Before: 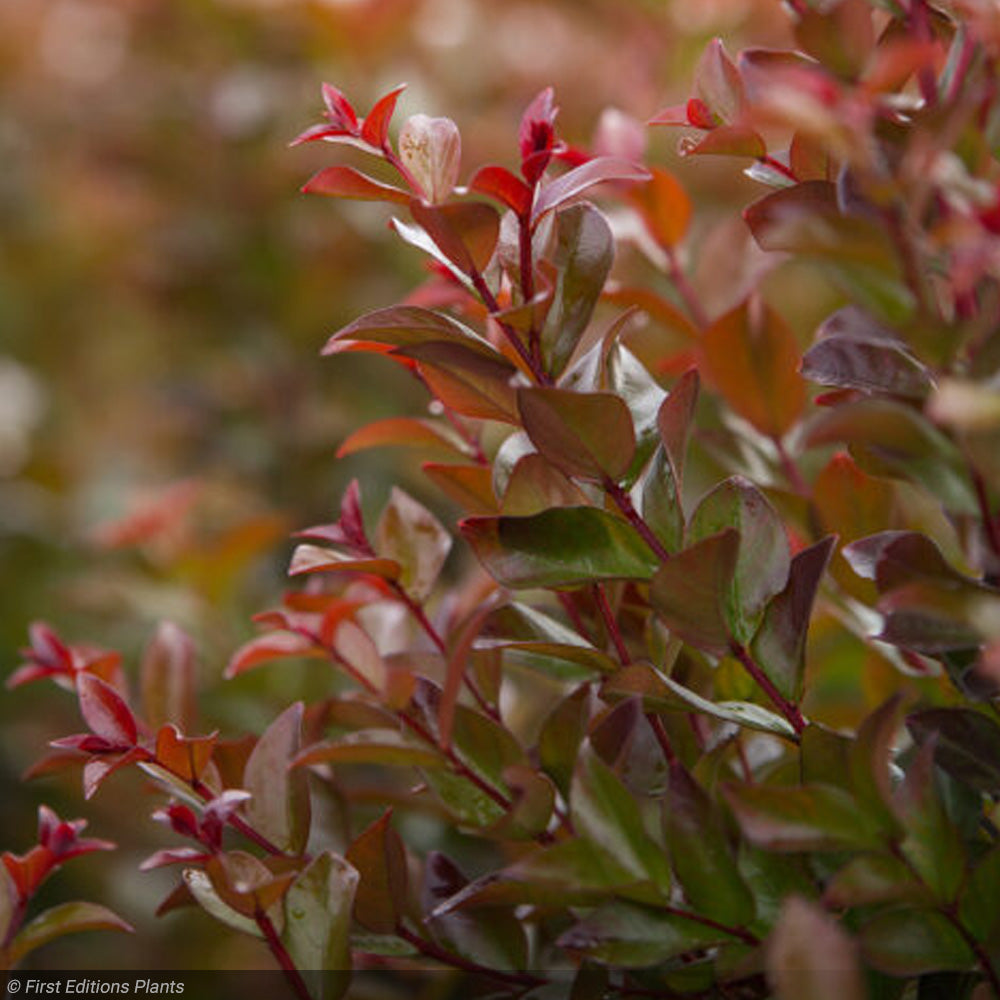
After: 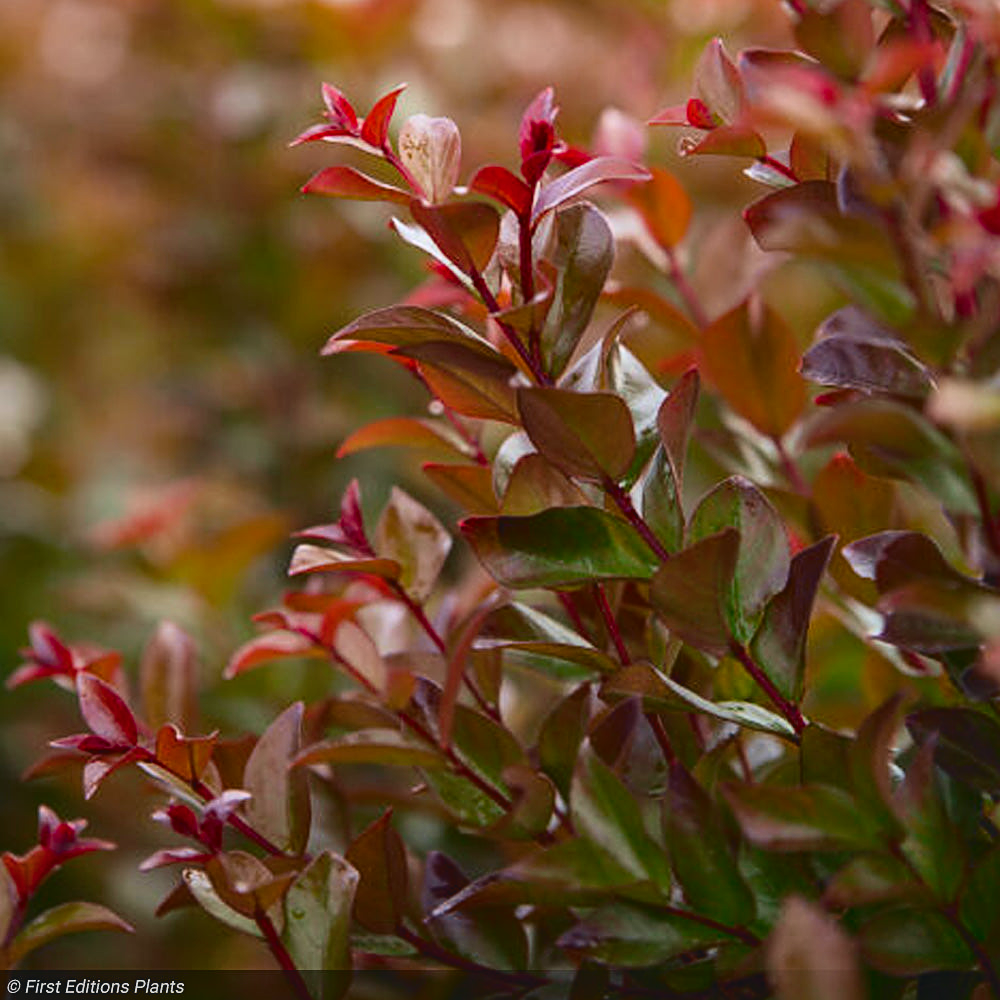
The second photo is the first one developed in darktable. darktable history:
shadows and highlights: shadows 20.79, highlights -82.08, soften with gaussian
sharpen: on, module defaults
color balance rgb: perceptual saturation grading › global saturation 25.441%
tone curve: curves: ch0 [(0, 0.047) (0.15, 0.127) (0.46, 0.466) (0.751, 0.788) (1, 0.961)]; ch1 [(0, 0) (0.43, 0.408) (0.476, 0.469) (0.505, 0.501) (0.553, 0.557) (0.592, 0.58) (0.631, 0.625) (1, 1)]; ch2 [(0, 0) (0.505, 0.495) (0.55, 0.557) (0.583, 0.573) (1, 1)], color space Lab, independent channels, preserve colors none
